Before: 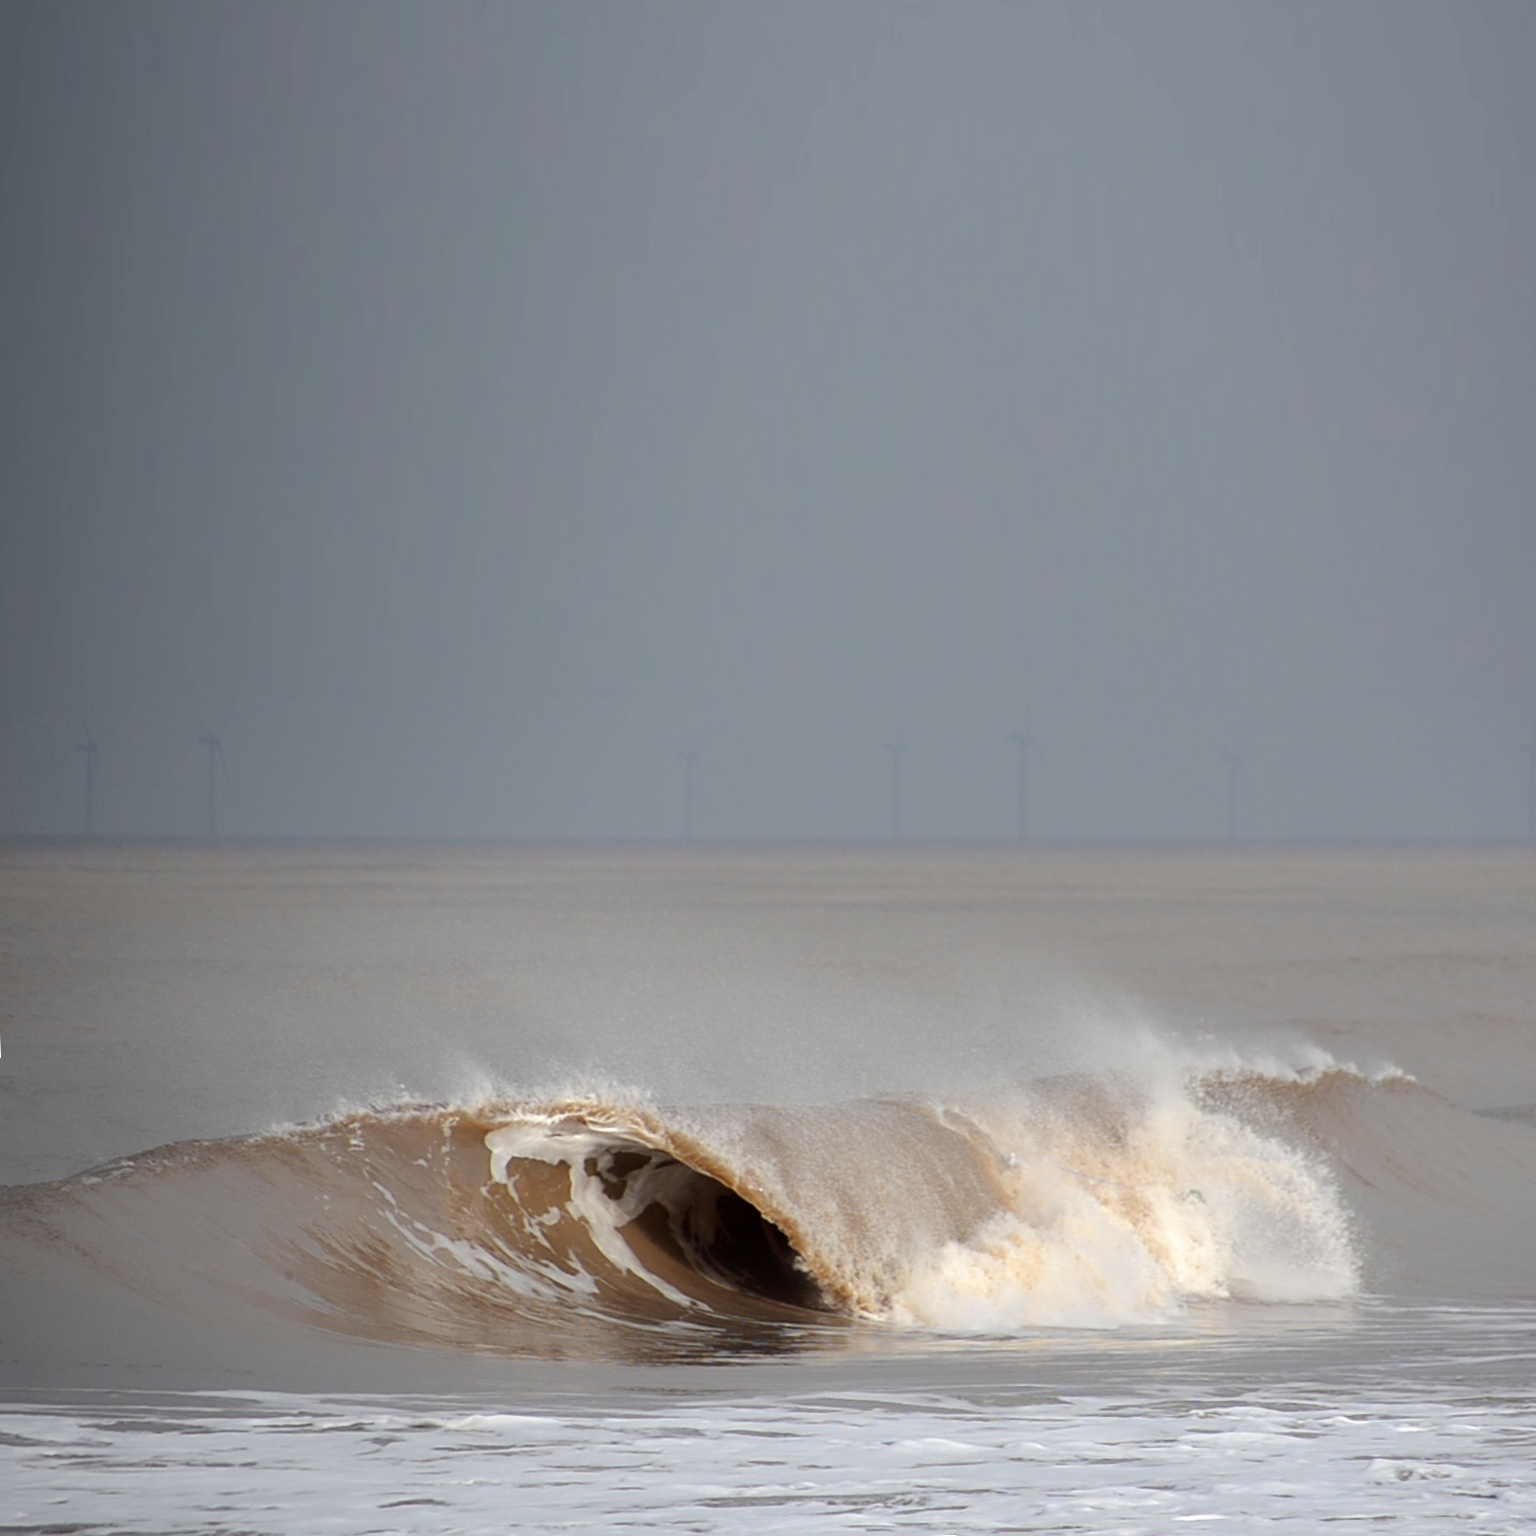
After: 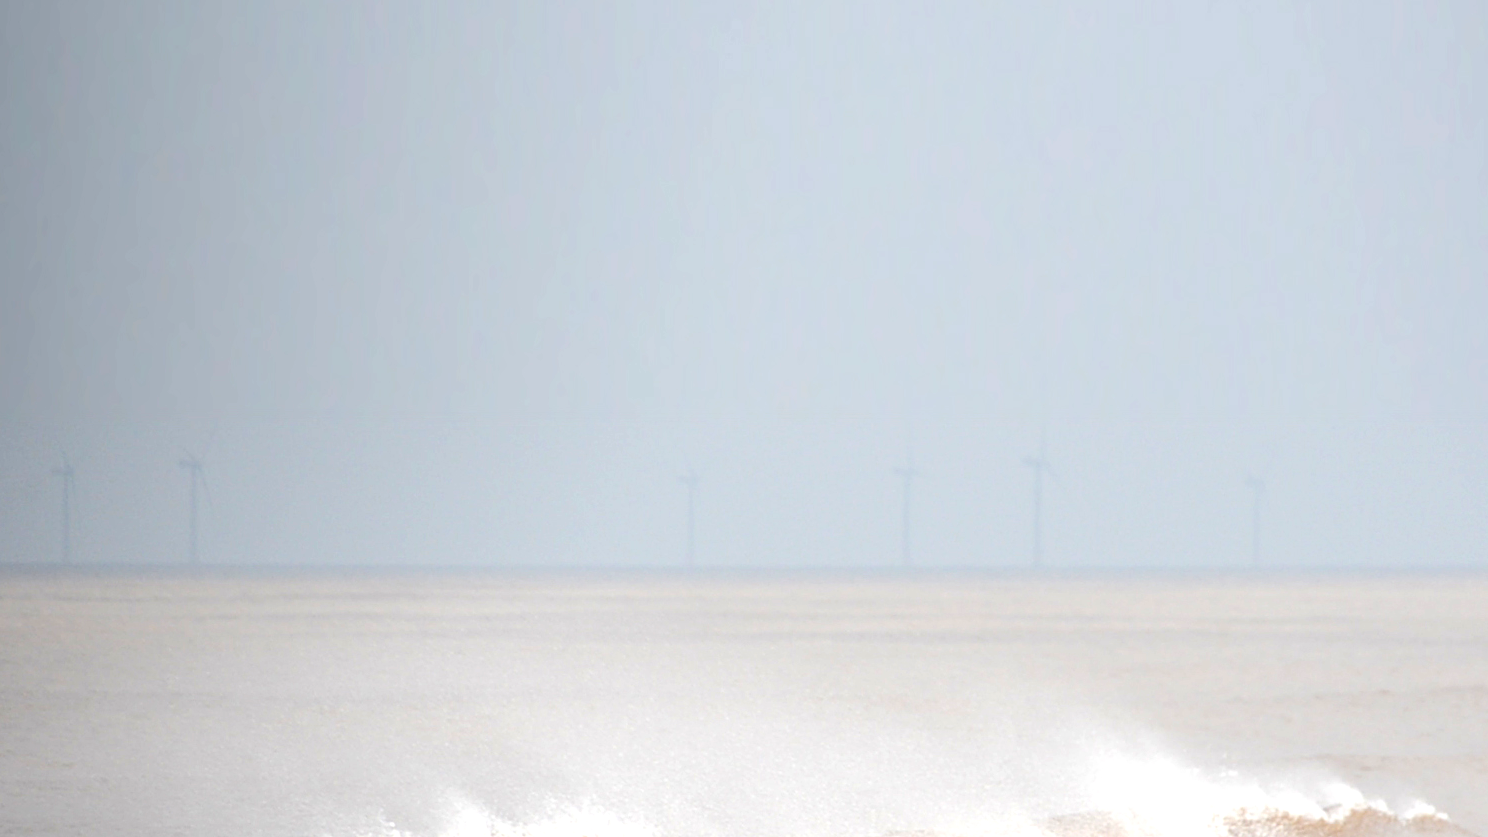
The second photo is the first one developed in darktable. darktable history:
contrast brightness saturation: saturation -0.1
exposure: black level correction 0, exposure 0.953 EV, compensate exposure bias true, compensate highlight preservation false
crop: left 1.744%, top 19.225%, right 5.069%, bottom 28.357%
color balance rgb: perceptual saturation grading › global saturation 10%, global vibrance 20%
